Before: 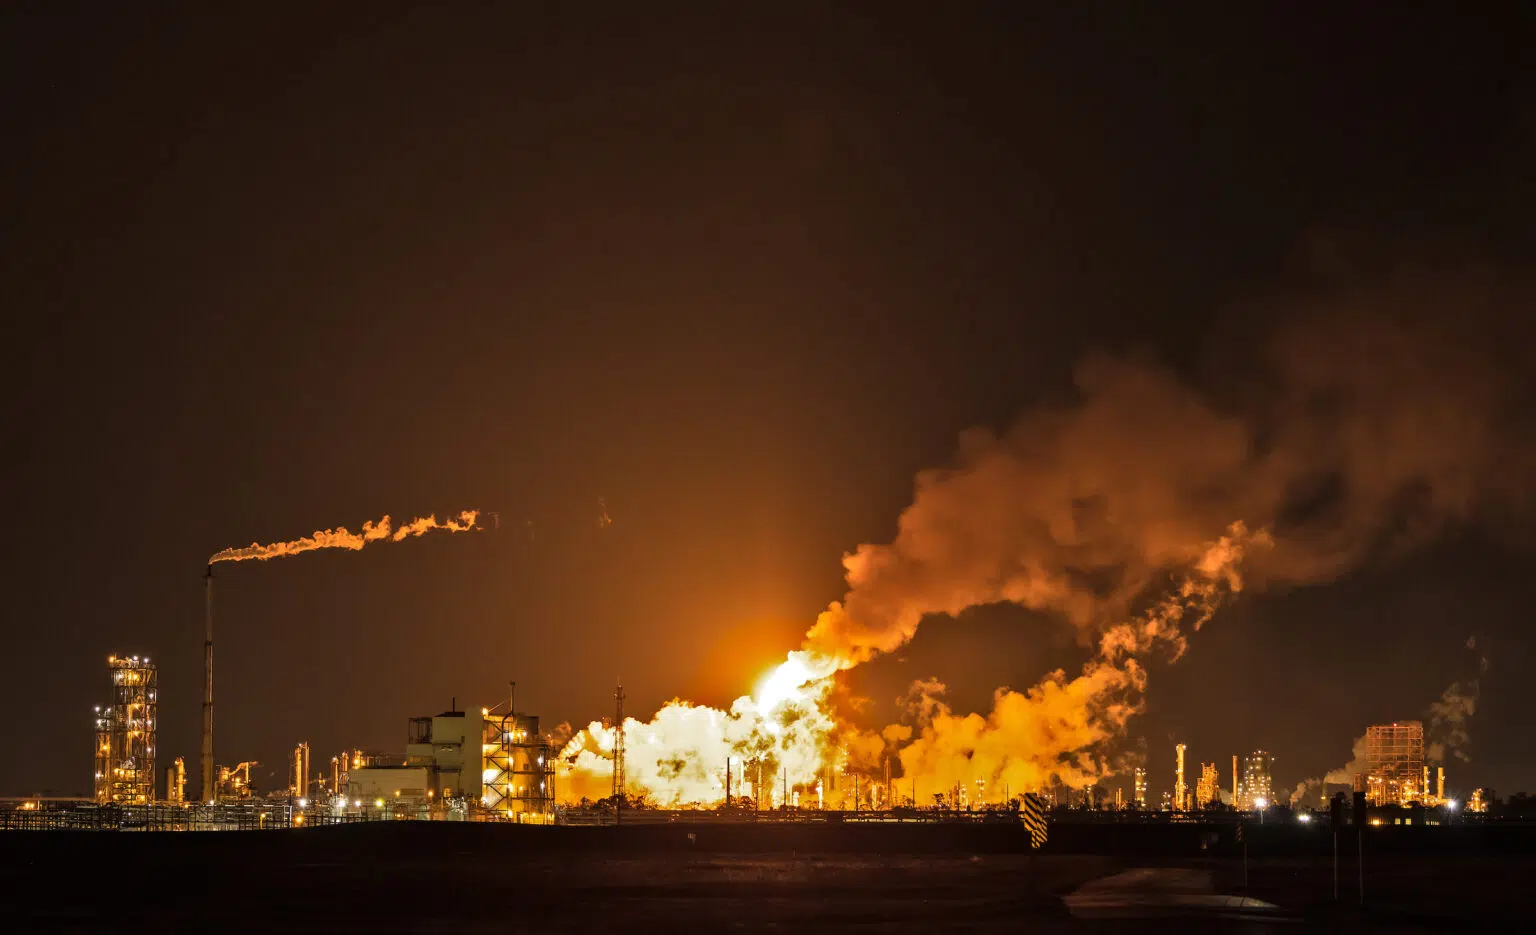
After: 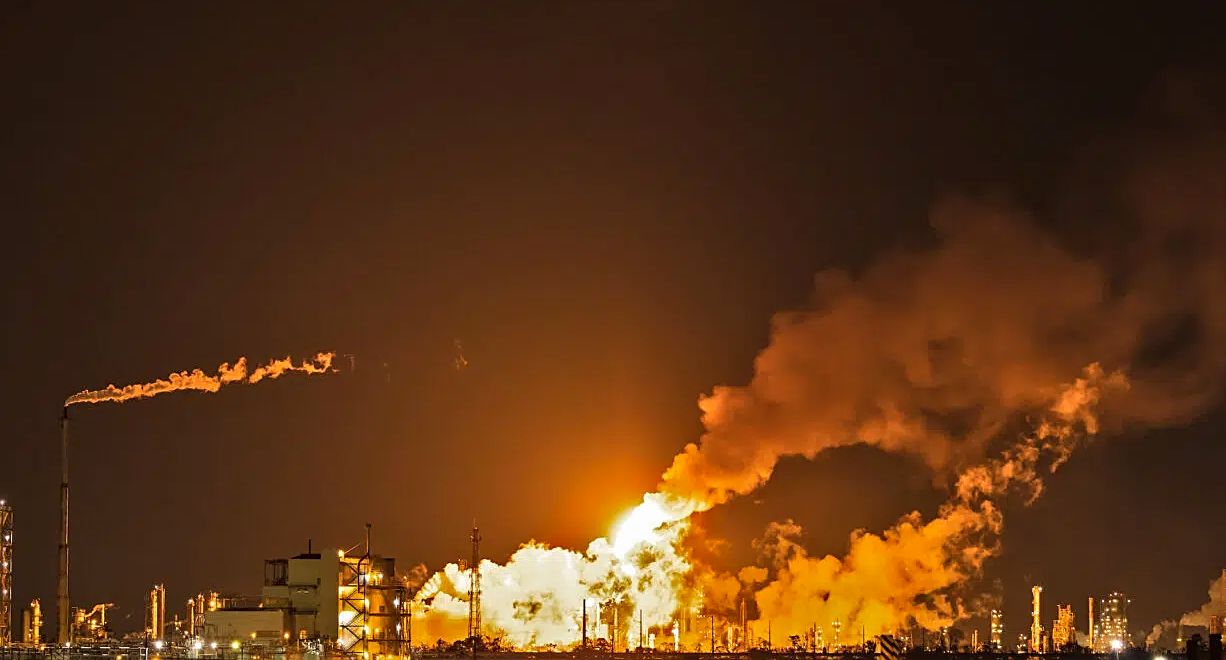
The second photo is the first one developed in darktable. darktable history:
sharpen: on, module defaults
crop: left 9.406%, top 16.931%, right 10.771%, bottom 12.374%
contrast brightness saturation: contrast -0.013, brightness -0.011, saturation 0.044
